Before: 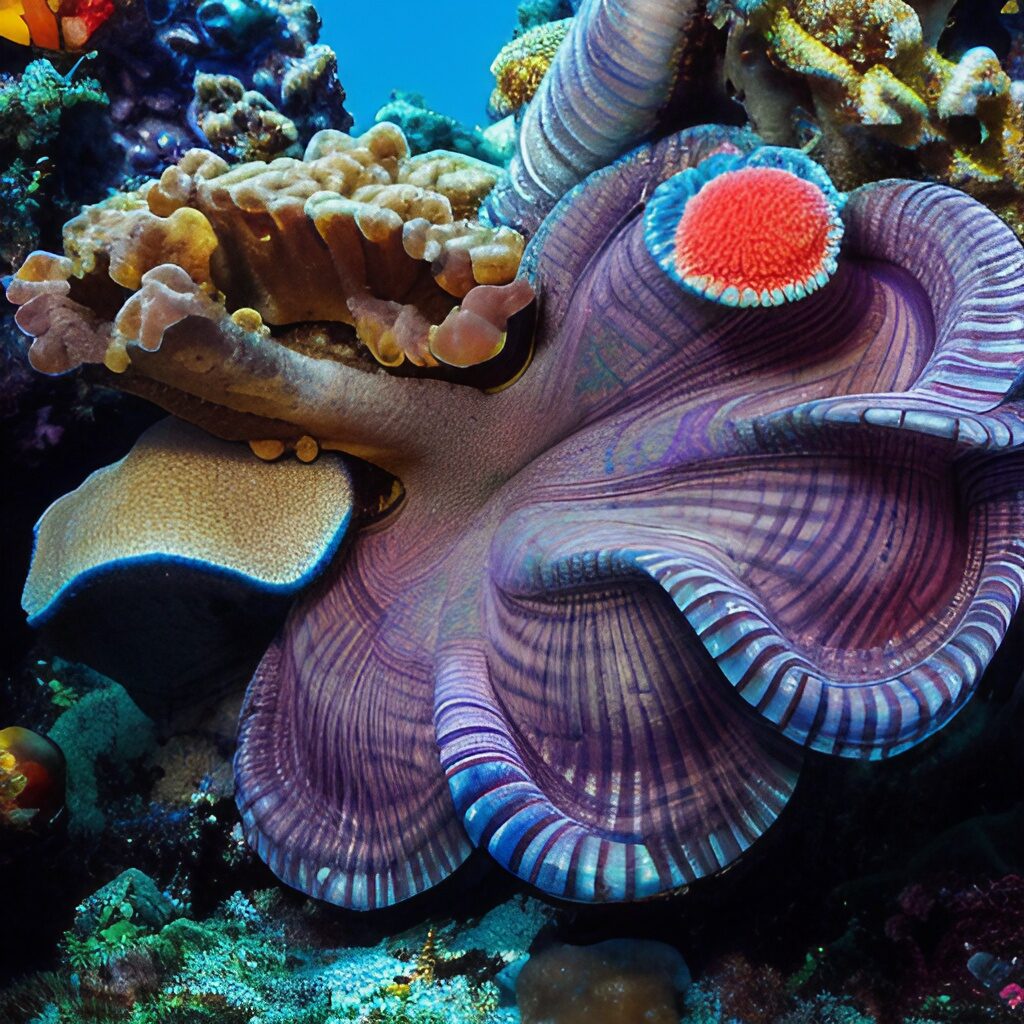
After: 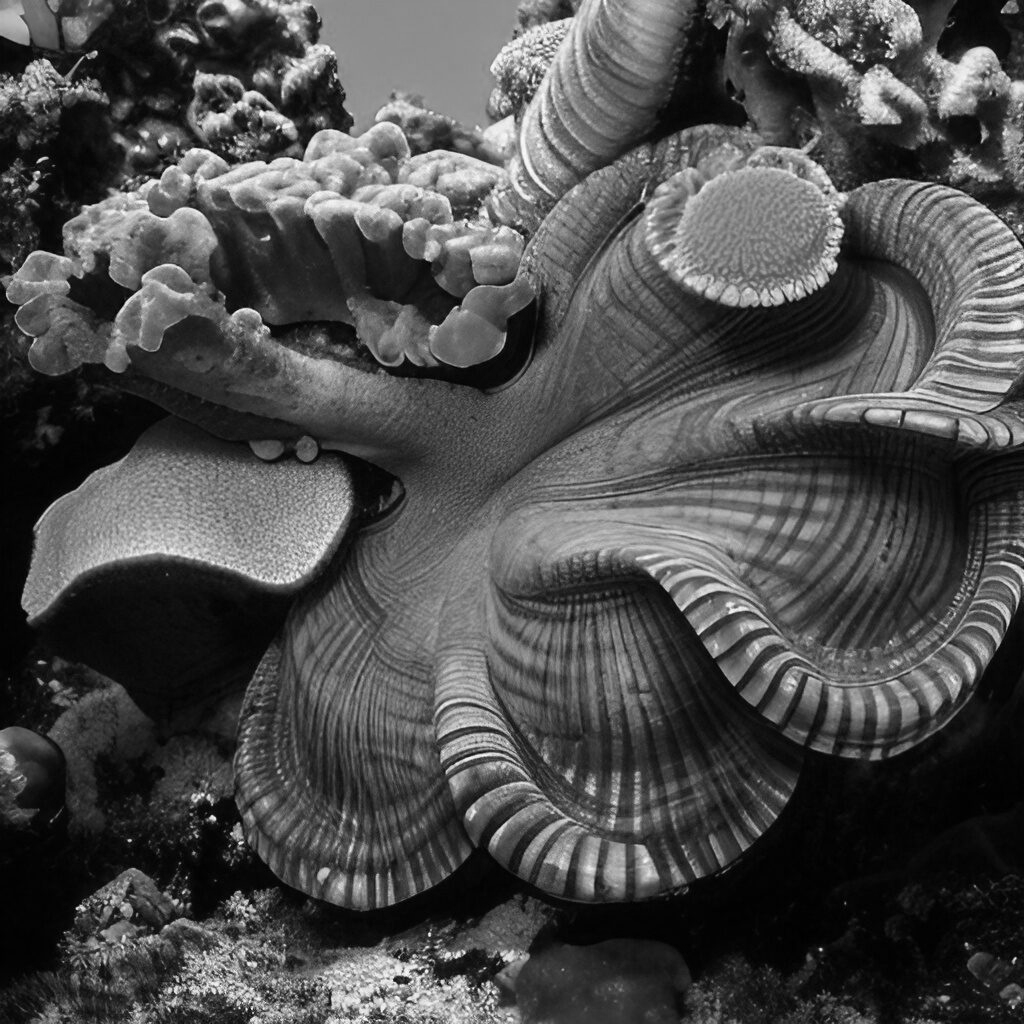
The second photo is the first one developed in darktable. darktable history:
monochrome: on, module defaults
white balance: red 1.045, blue 0.932
shadows and highlights: radius 334.93, shadows 63.48, highlights 6.06, compress 87.7%, highlights color adjustment 39.73%, soften with gaussian
color correction: highlights a* -2.73, highlights b* -2.09, shadows a* 2.41, shadows b* 2.73
